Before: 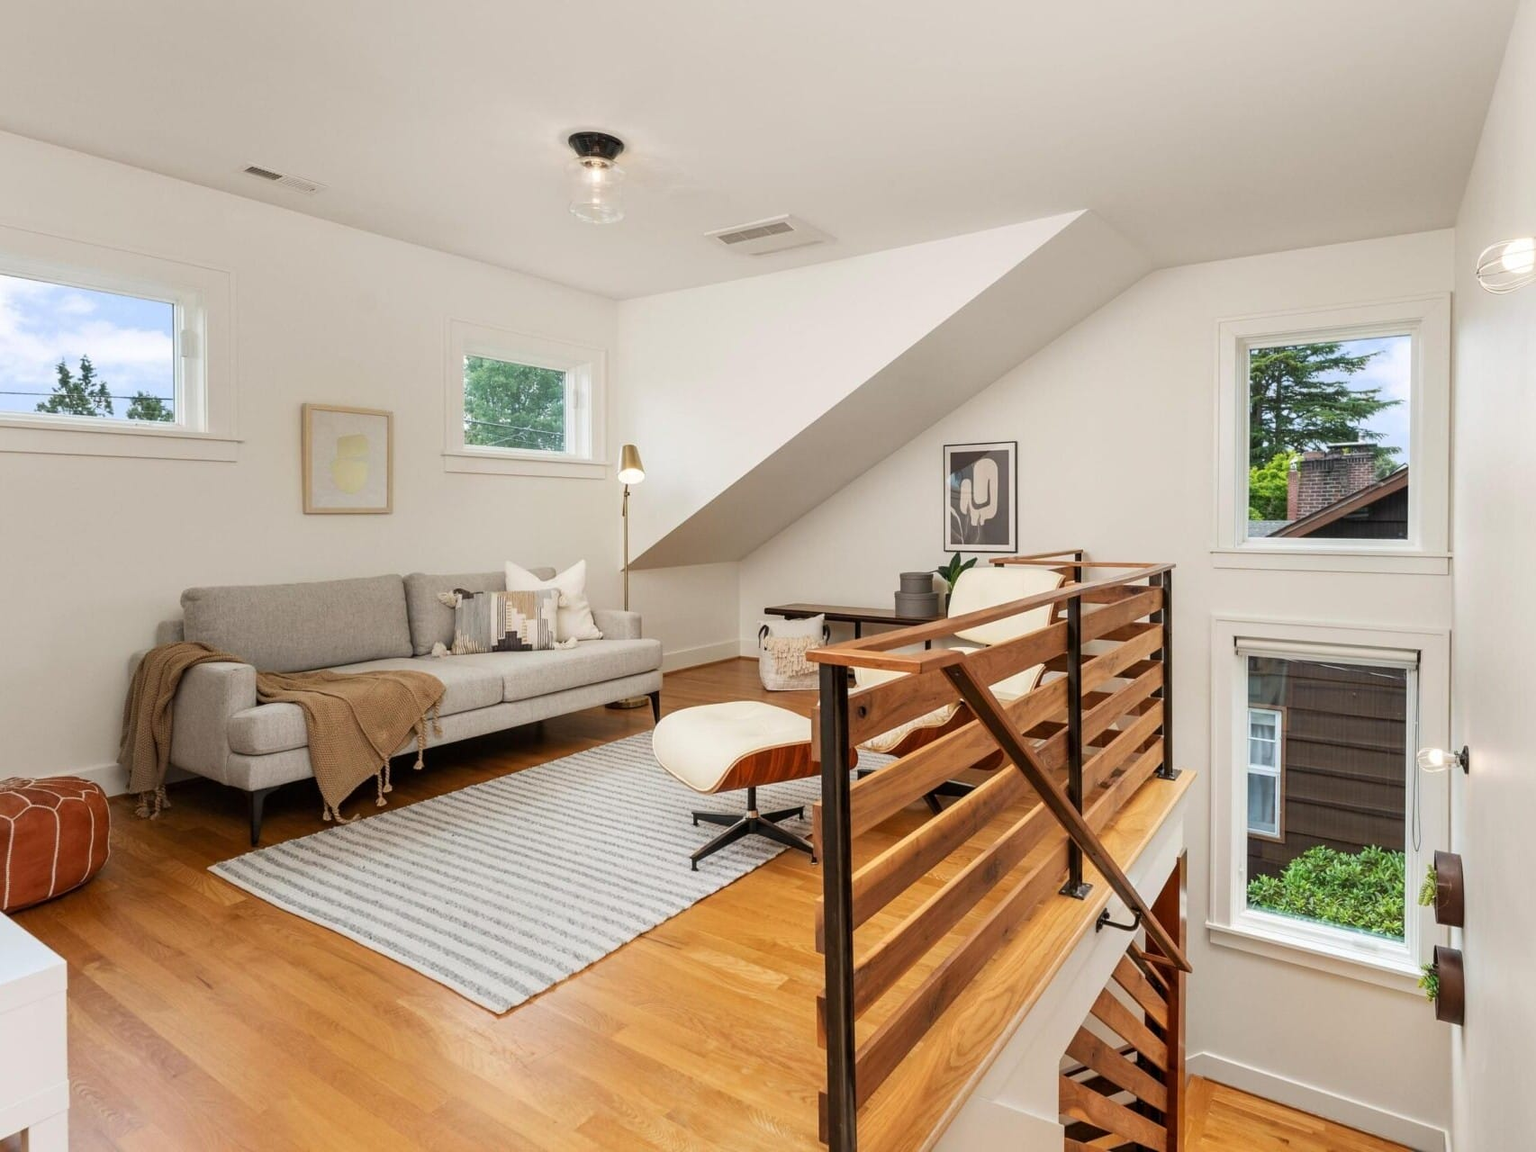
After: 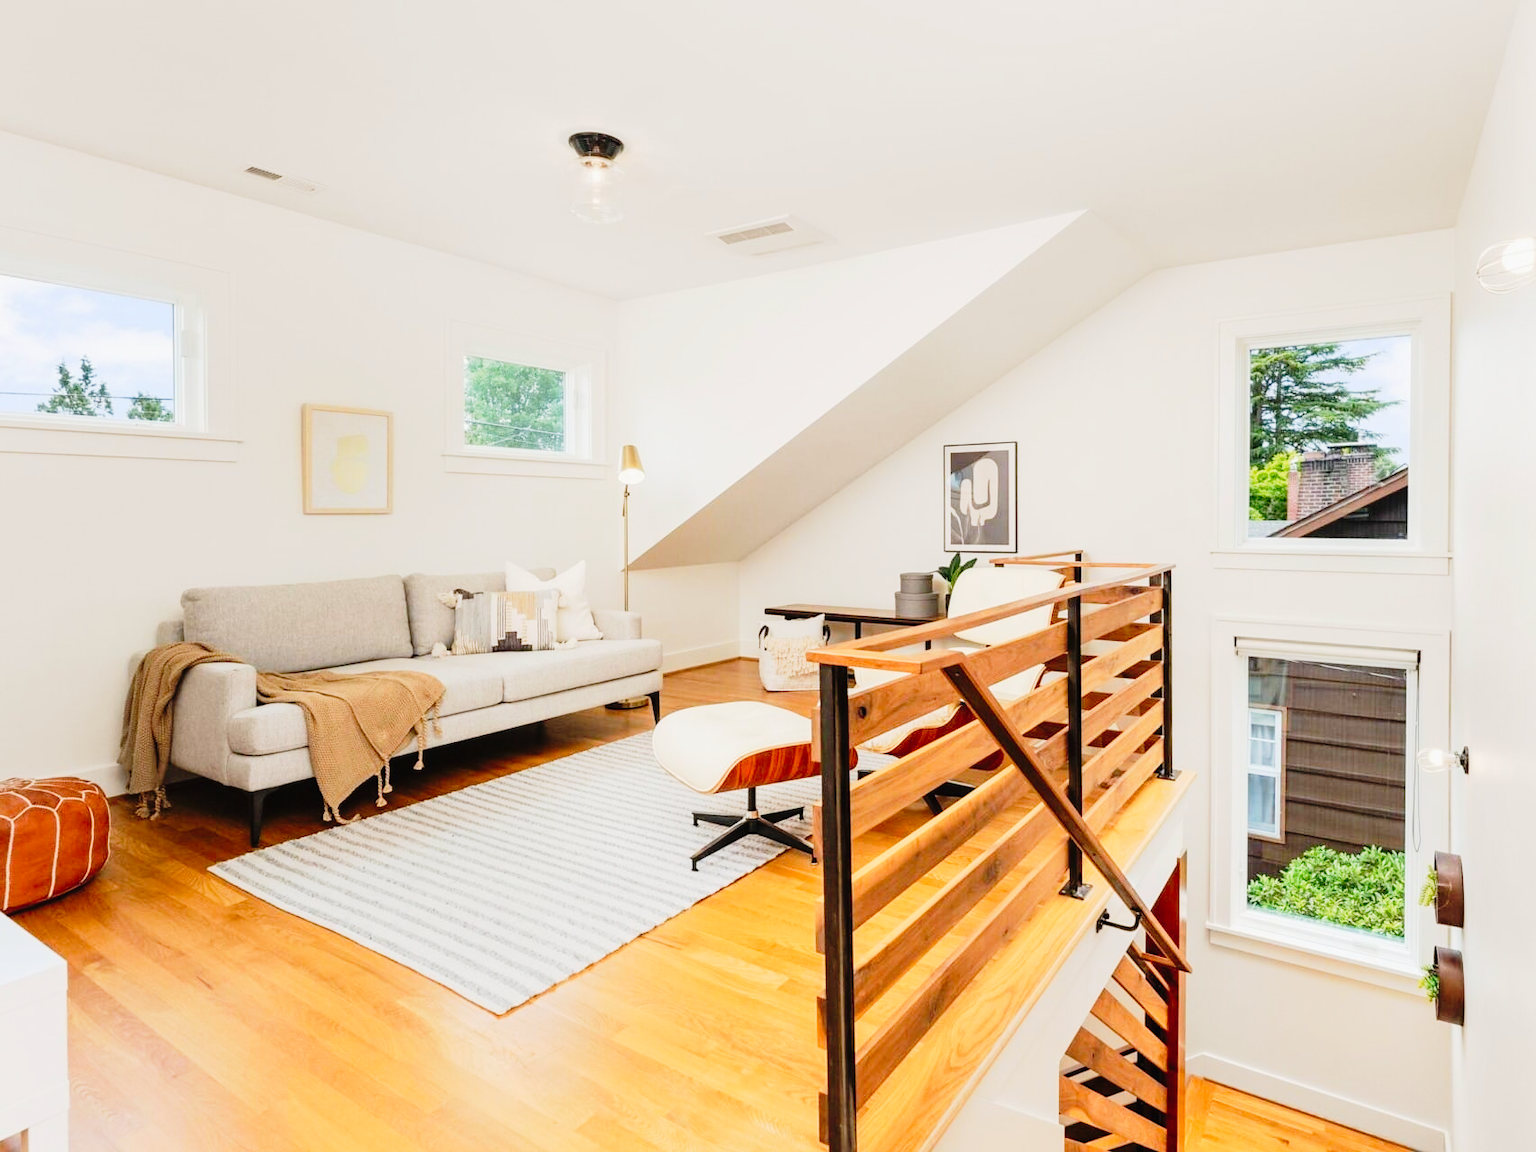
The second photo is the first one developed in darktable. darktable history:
base curve: curves: ch0 [(0, 0) (0.158, 0.273) (0.879, 0.895) (1, 1)]
tone curve: curves: ch0 [(0, 0.014) (0.17, 0.099) (0.392, 0.438) (0.725, 0.828) (0.872, 0.918) (1, 0.981)]; ch1 [(0, 0) (0.402, 0.36) (0.489, 0.491) (0.5, 0.503) (0.515, 0.52) (0.545, 0.574) (0.615, 0.662) (0.701, 0.725) (1, 1)]; ch2 [(0, 0) (0.42, 0.458) (0.485, 0.499) (0.503, 0.503) (0.531, 0.542) (0.561, 0.594) (0.644, 0.694) (0.717, 0.753) (1, 0.991)], preserve colors none
